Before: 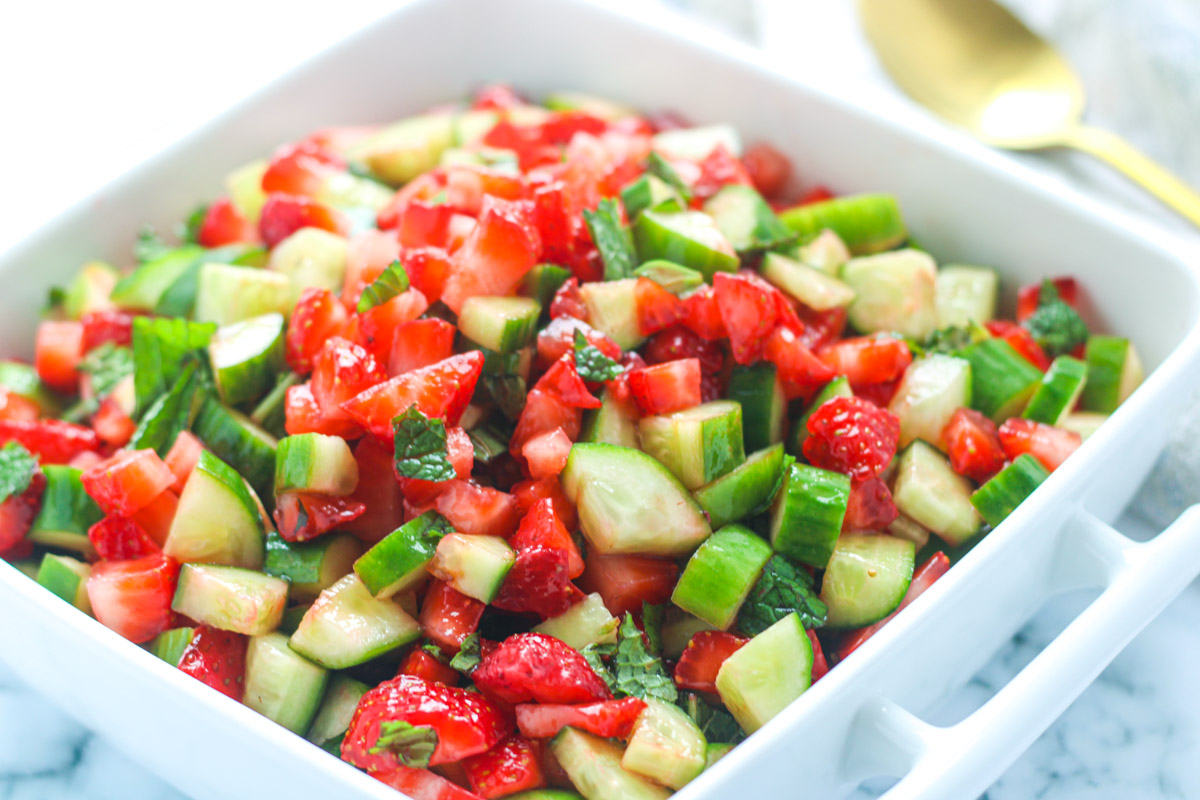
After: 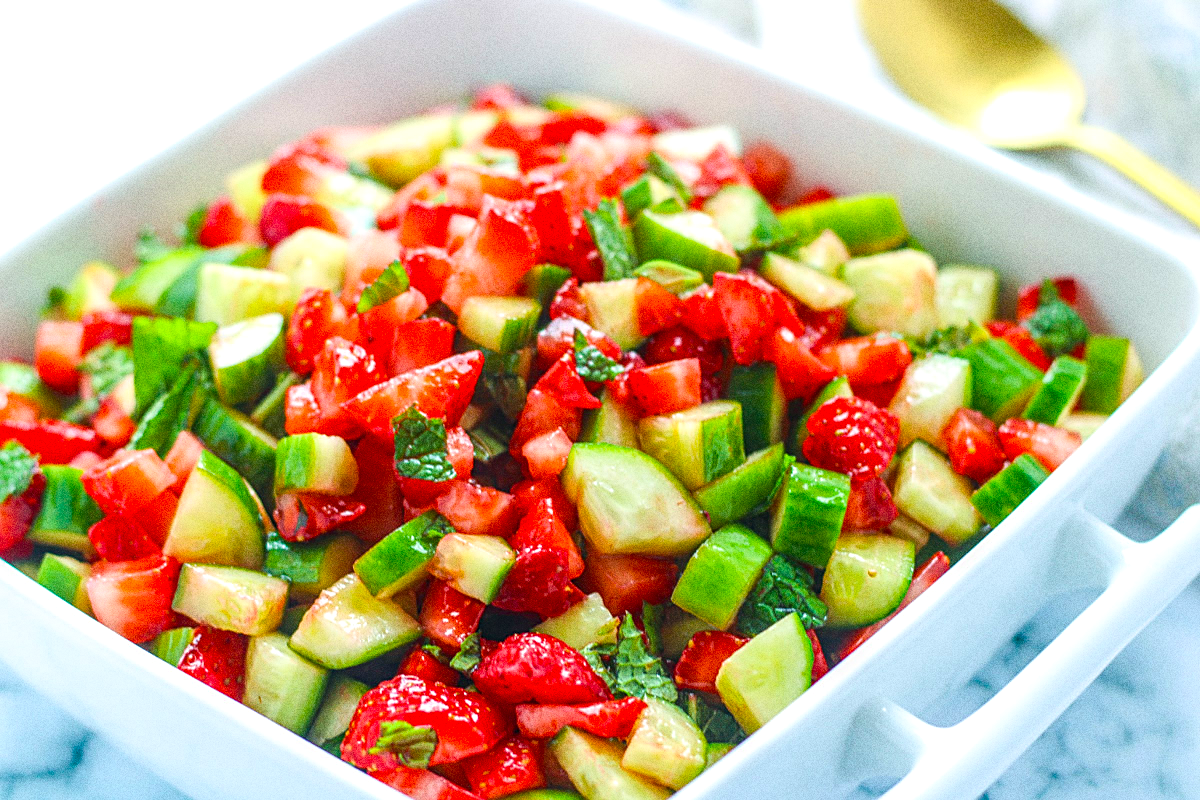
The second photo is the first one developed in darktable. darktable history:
grain: coarseness 0.09 ISO, strength 40%
sharpen: on, module defaults
local contrast: on, module defaults
velvia: strength 32%, mid-tones bias 0.2
